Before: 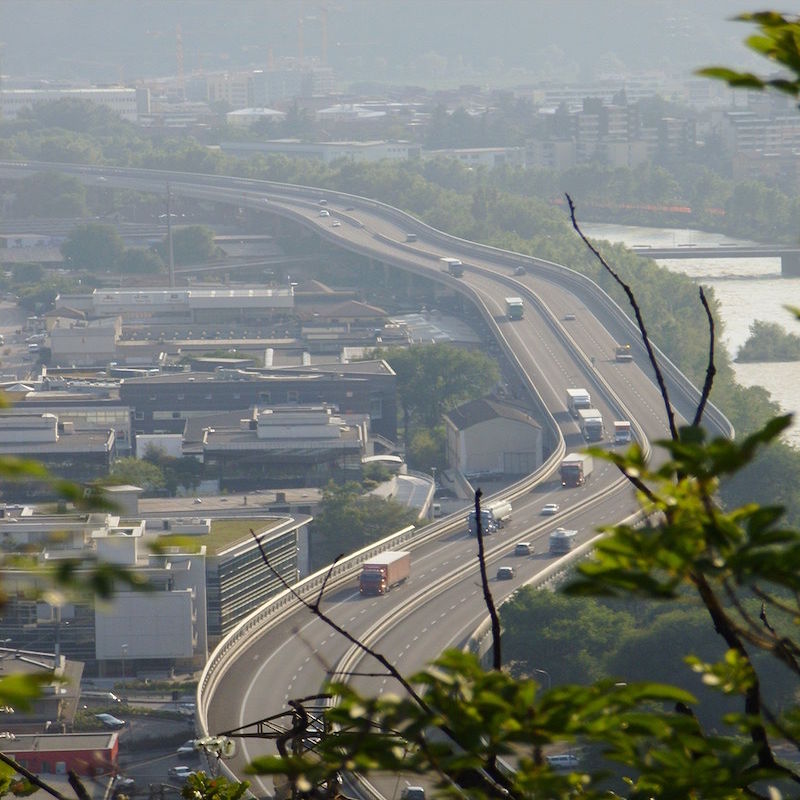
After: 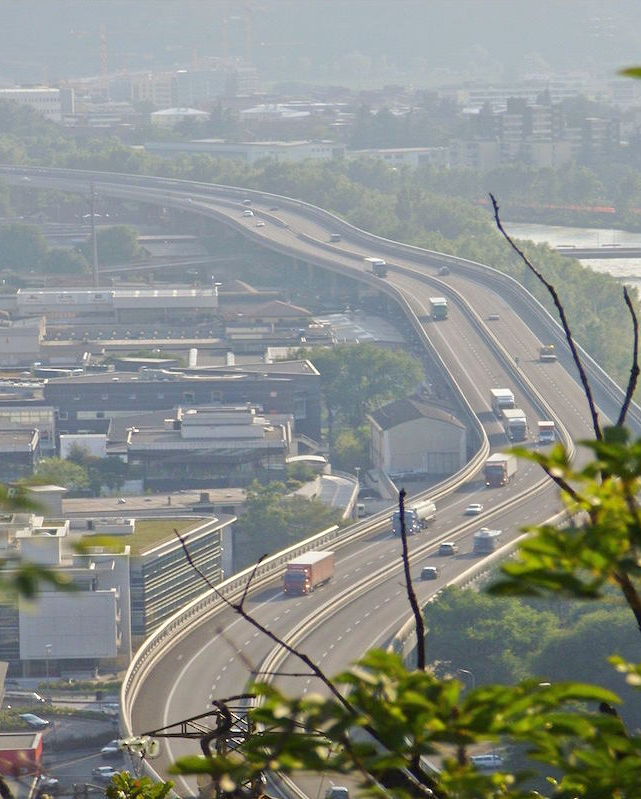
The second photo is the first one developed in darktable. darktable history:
exposure: black level correction 0, exposure 1.1 EV, compensate exposure bias true, compensate highlight preservation false
crop and rotate: left 9.597%, right 10.195%
white balance: emerald 1
tone equalizer: -8 EV -0.002 EV, -7 EV 0.005 EV, -6 EV -0.008 EV, -5 EV 0.007 EV, -4 EV -0.042 EV, -3 EV -0.233 EV, -2 EV -0.662 EV, -1 EV -0.983 EV, +0 EV -0.969 EV, smoothing diameter 2%, edges refinement/feathering 20, mask exposure compensation -1.57 EV, filter diffusion 5
